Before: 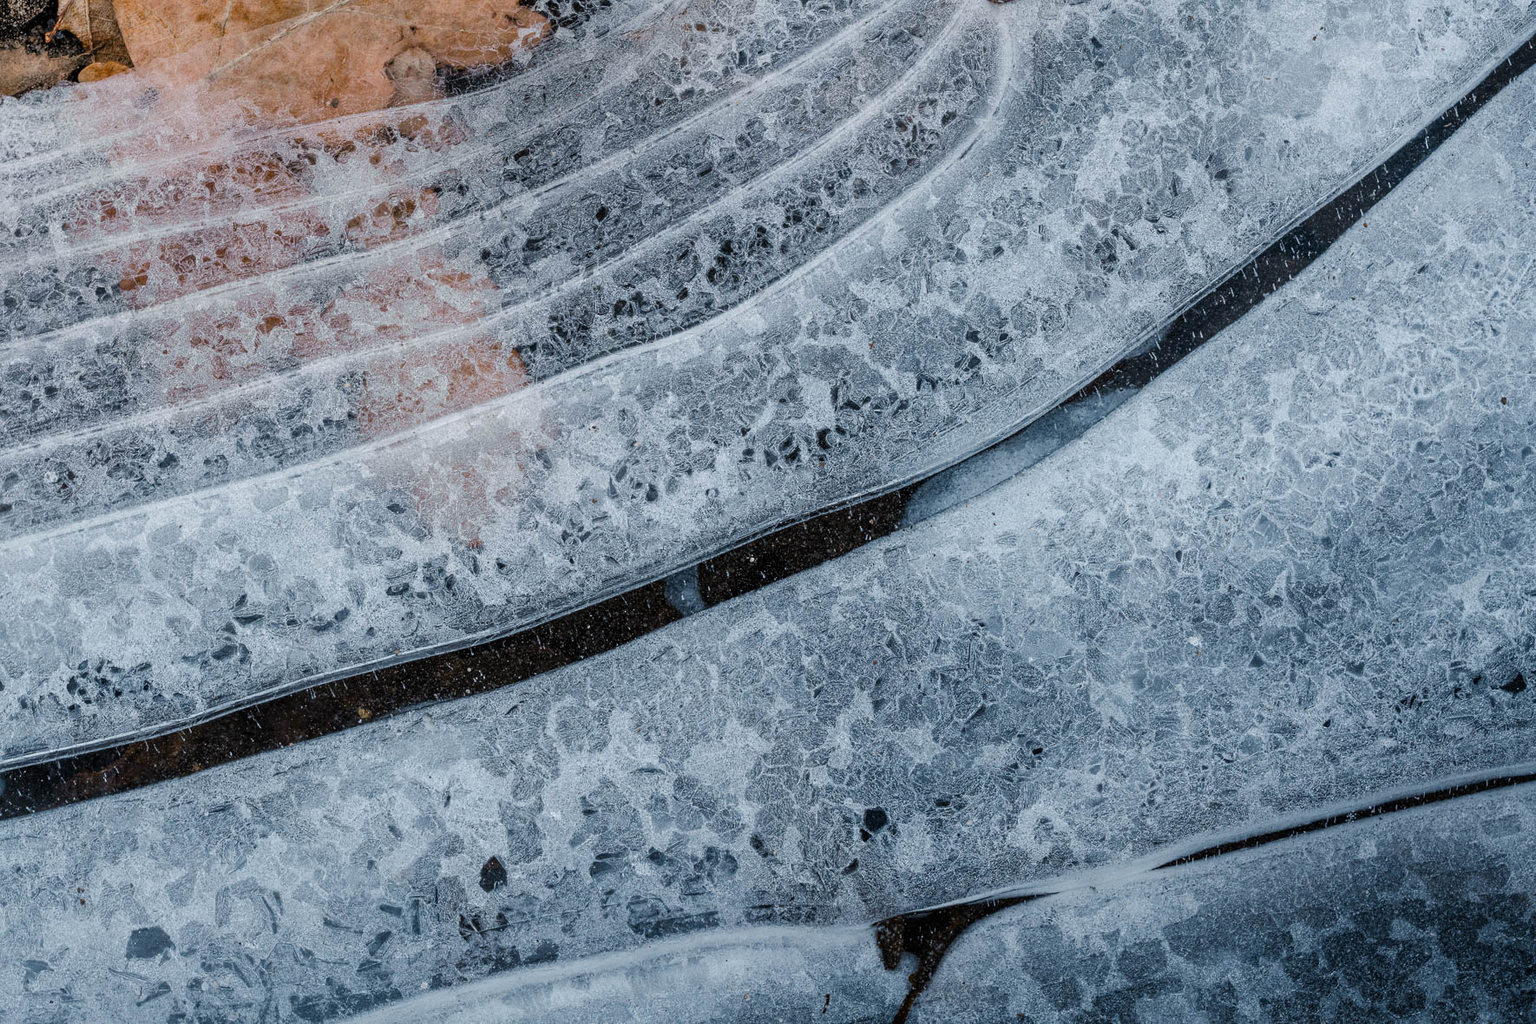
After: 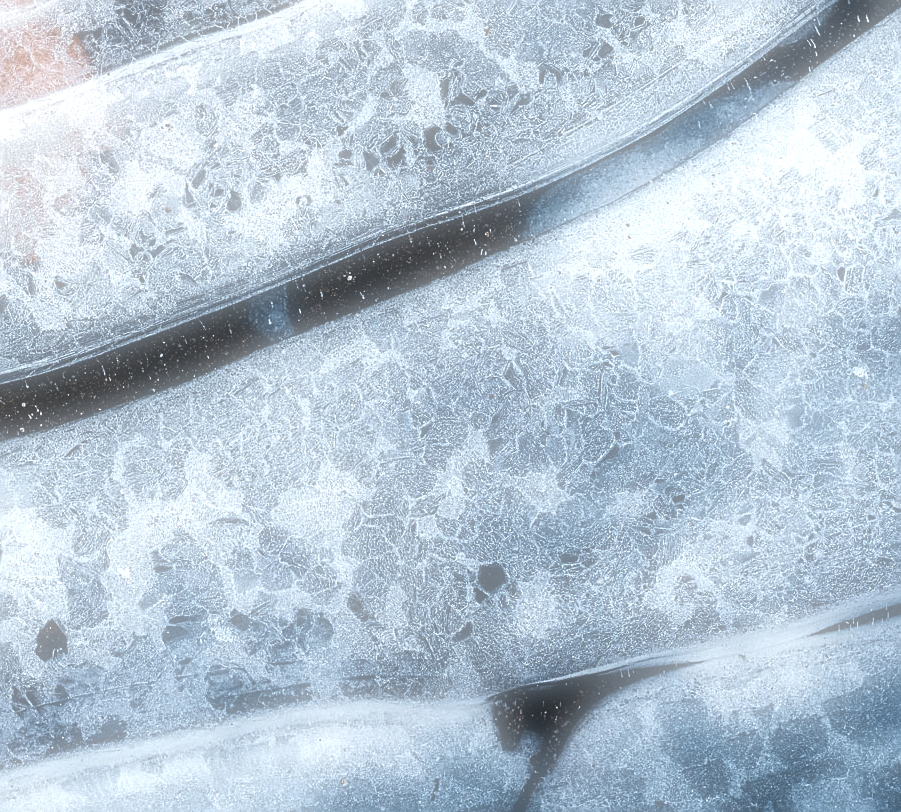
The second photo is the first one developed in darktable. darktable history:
sharpen: on, module defaults
soften: on, module defaults
crop and rotate: left 29.237%, top 31.152%, right 19.807%
exposure: black level correction 0.001, exposure 1.05 EV, compensate exposure bias true, compensate highlight preservation false
